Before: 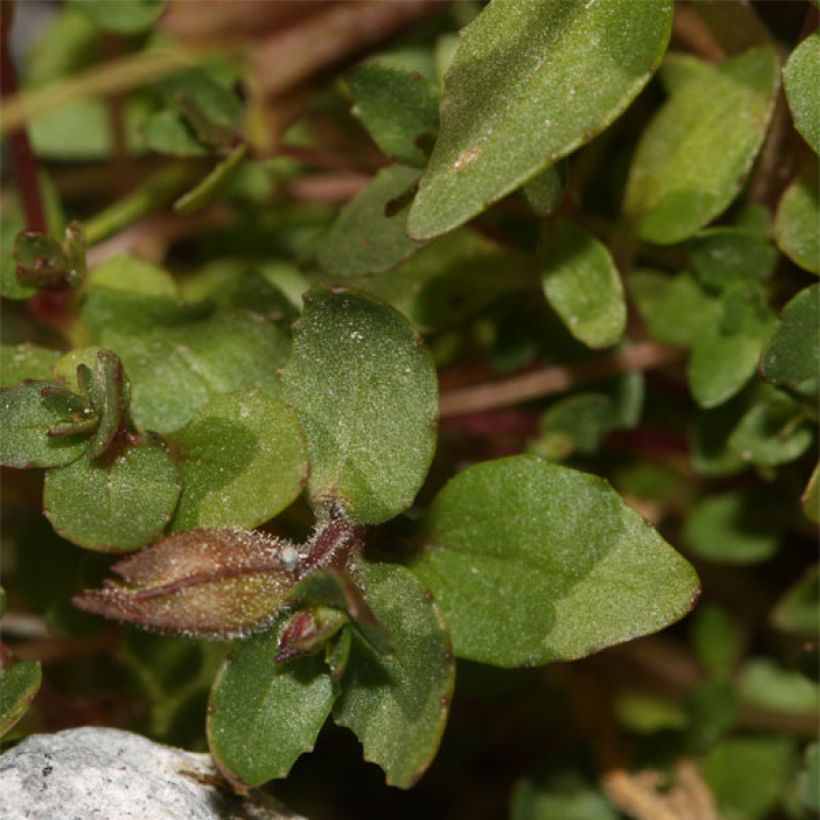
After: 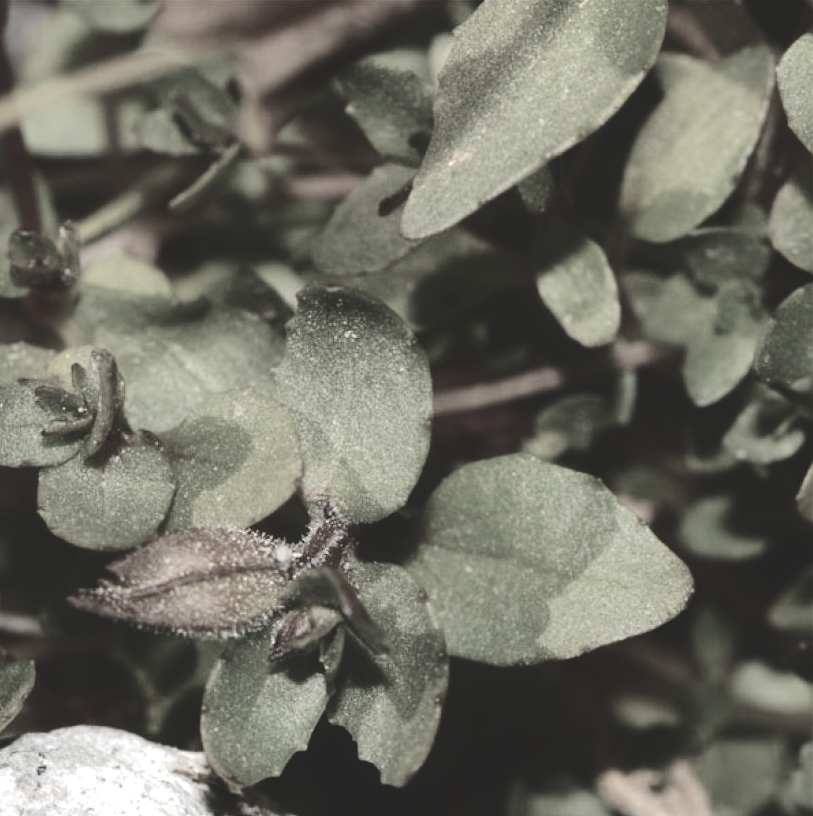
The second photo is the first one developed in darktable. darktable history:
crop and rotate: left 0.757%, top 0.153%, bottom 0.239%
tone curve: curves: ch0 [(0, 0) (0.003, 0.14) (0.011, 0.141) (0.025, 0.141) (0.044, 0.142) (0.069, 0.146) (0.1, 0.151) (0.136, 0.16) (0.177, 0.182) (0.224, 0.214) (0.277, 0.272) (0.335, 0.35) (0.399, 0.453) (0.468, 0.548) (0.543, 0.634) (0.623, 0.715) (0.709, 0.778) (0.801, 0.848) (0.898, 0.902) (1, 1)], color space Lab, independent channels, preserve colors none
tone equalizer: -8 EV -0.711 EV, -7 EV -0.687 EV, -6 EV -0.598 EV, -5 EV -0.366 EV, -3 EV 0.369 EV, -2 EV 0.6 EV, -1 EV 0.689 EV, +0 EV 0.721 EV
color correction: highlights b* 0.009, saturation 0.264
exposure: black level correction -0.015, exposure -0.187 EV, compensate highlight preservation false
